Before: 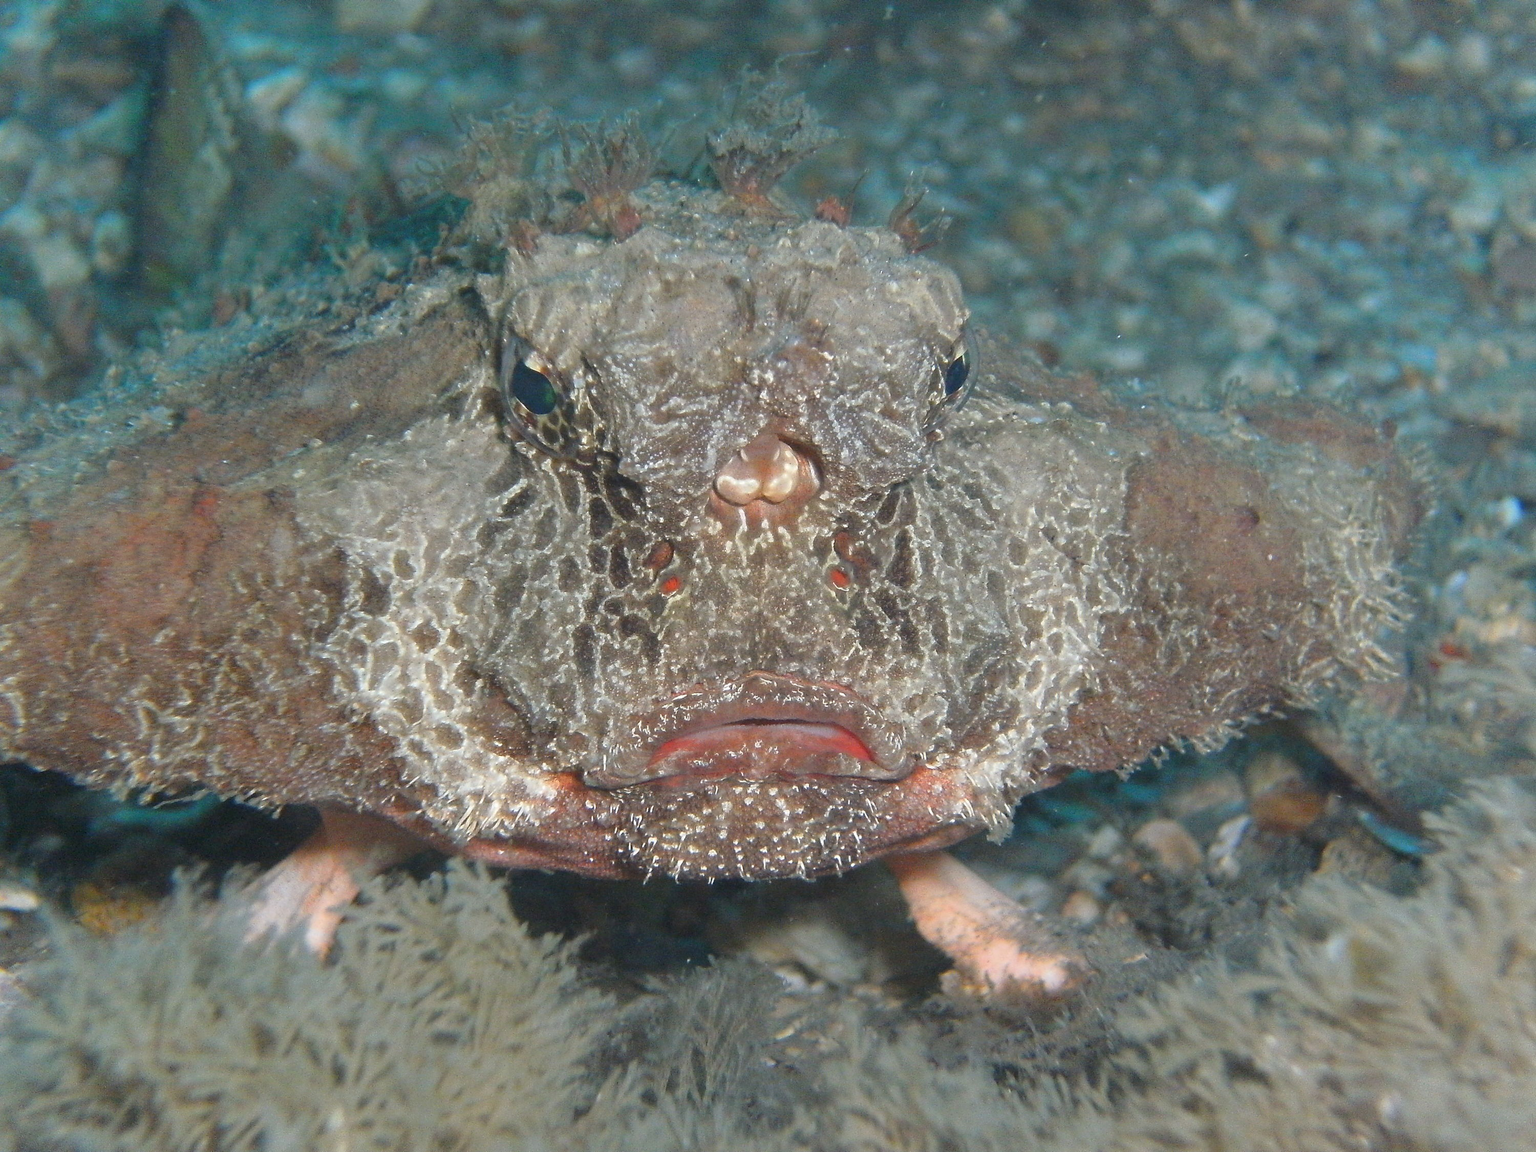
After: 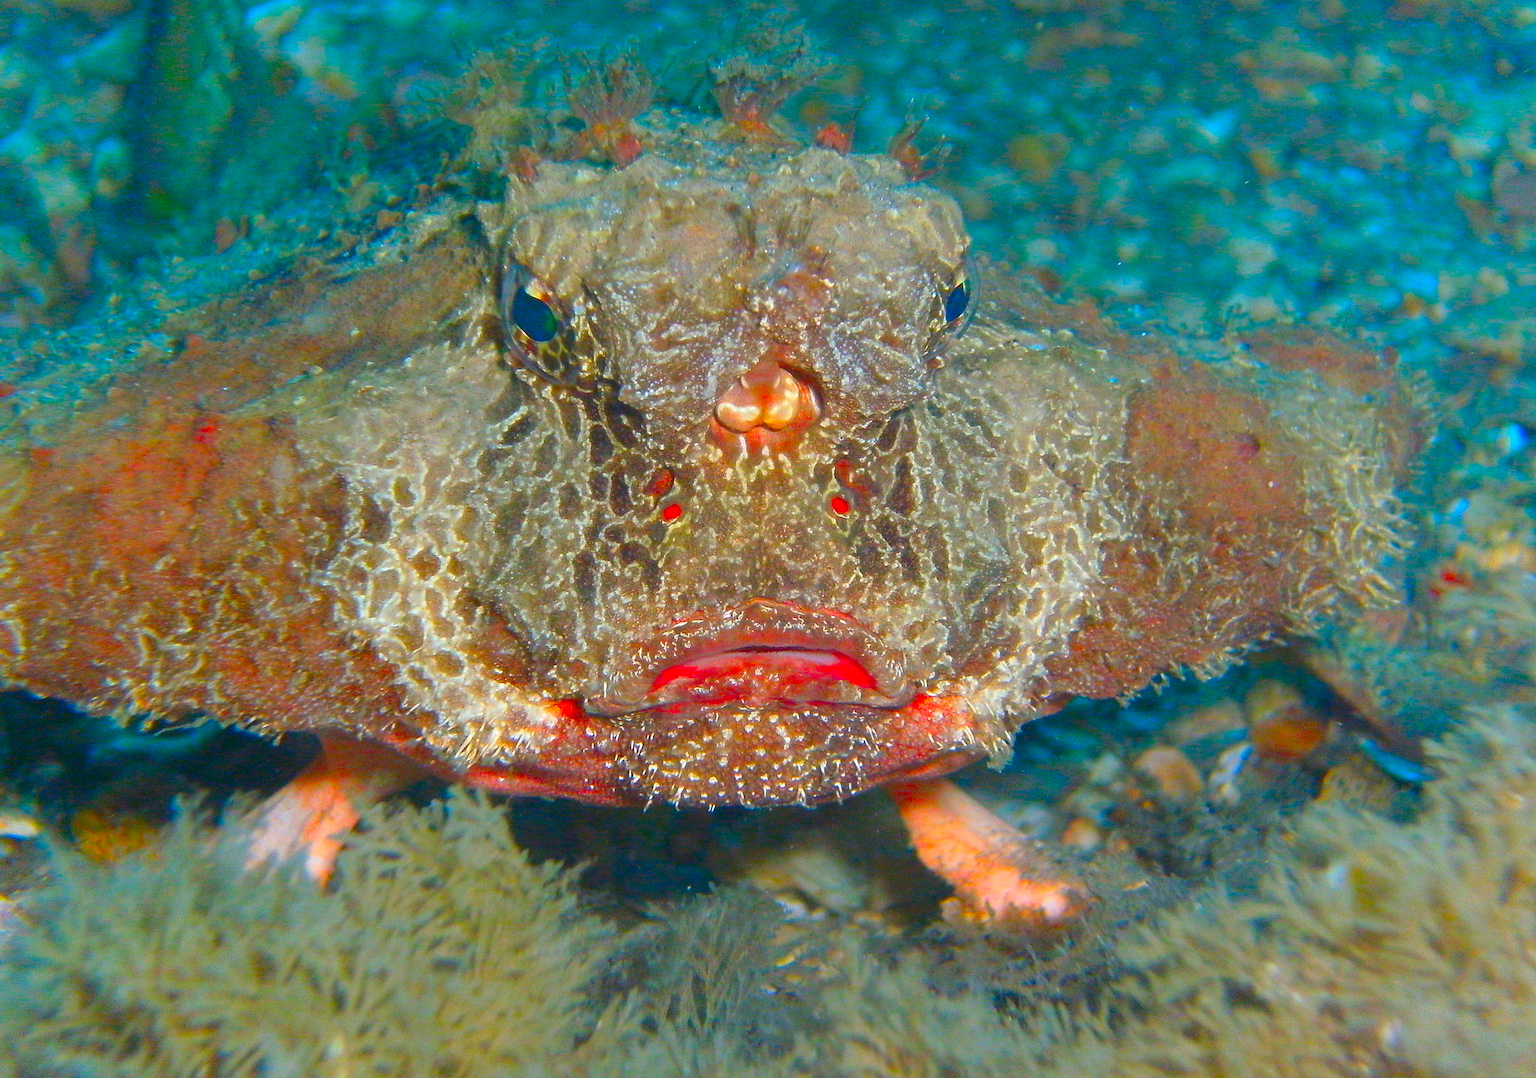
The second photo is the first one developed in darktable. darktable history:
color correction: highlights b* 0.047, saturation 2.98
crop and rotate: top 6.396%
